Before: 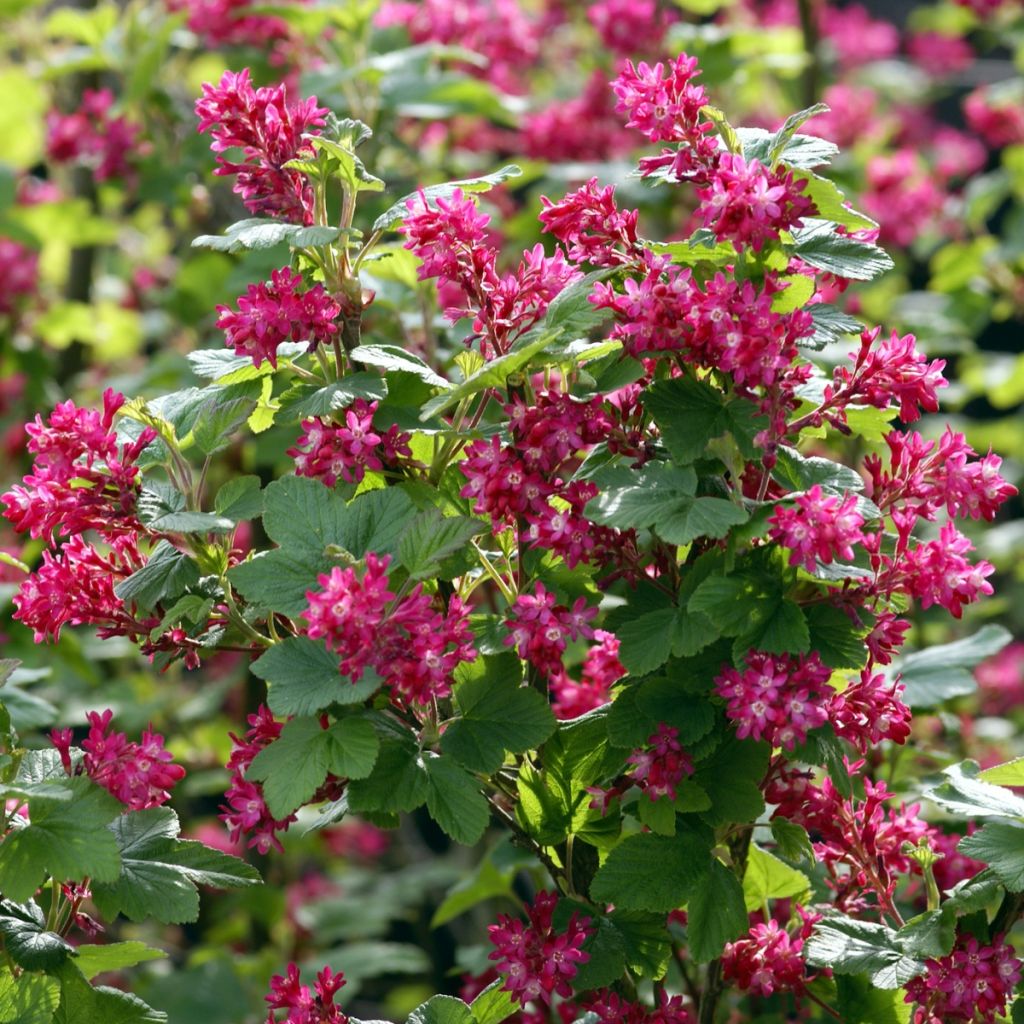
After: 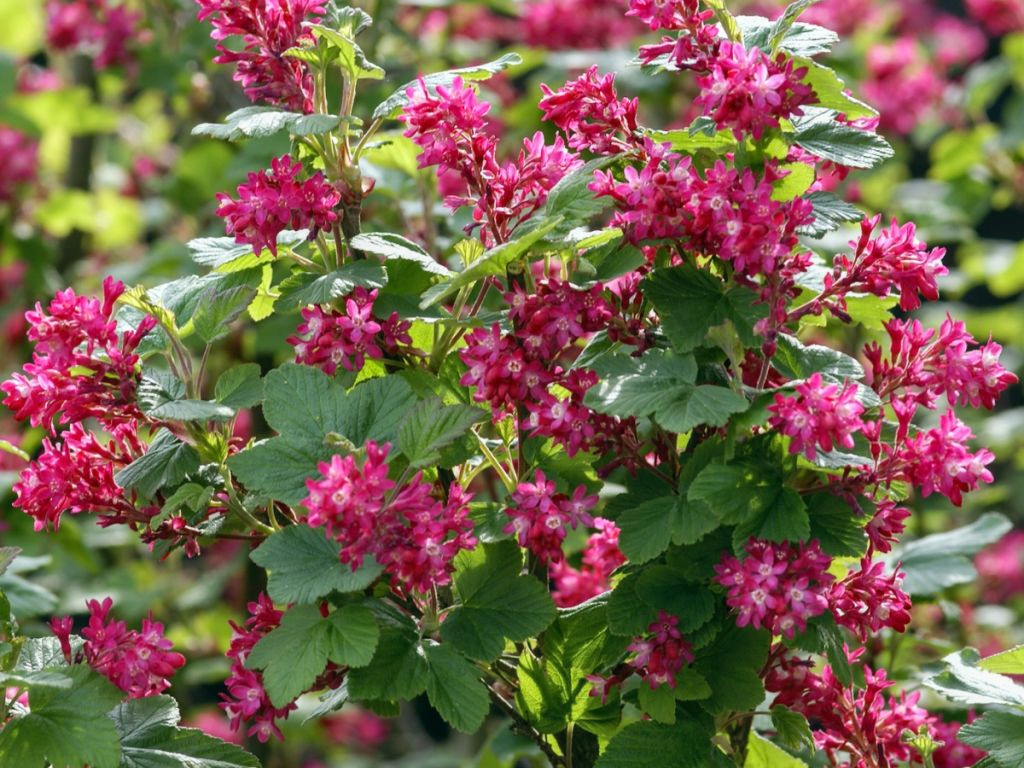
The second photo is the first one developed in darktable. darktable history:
crop: top 11.018%, bottom 13.891%
shadows and highlights: shadows 37.54, highlights -27.12, soften with gaussian
local contrast: detail 110%
